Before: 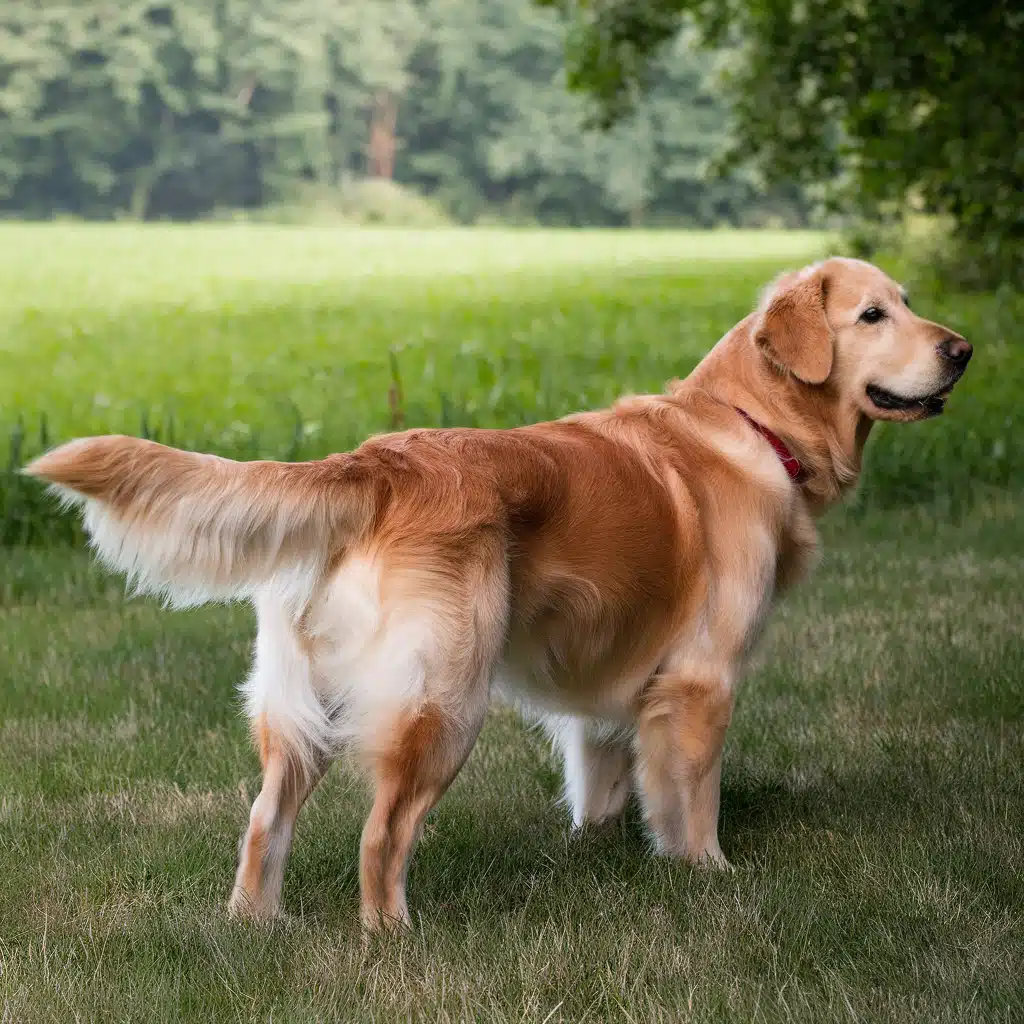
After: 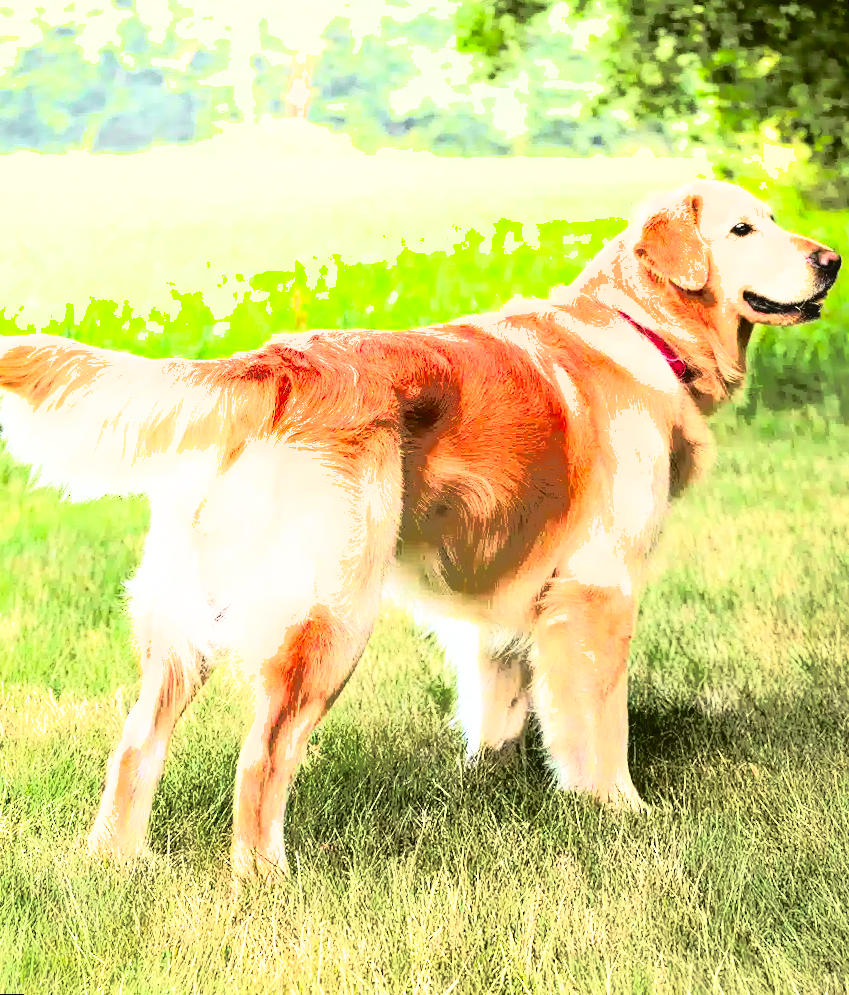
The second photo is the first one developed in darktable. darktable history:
exposure: black level correction 0, exposure 1.388 EV, compensate exposure bias true, compensate highlight preservation false
tone curve: curves: ch0 [(0, 0.026) (0.184, 0.172) (0.391, 0.468) (0.446, 0.56) (0.605, 0.758) (0.831, 0.931) (0.992, 1)]; ch1 [(0, 0) (0.437, 0.447) (0.501, 0.502) (0.538, 0.539) (0.574, 0.589) (0.617, 0.64) (0.699, 0.749) (0.859, 0.919) (1, 1)]; ch2 [(0, 0) (0.33, 0.301) (0.421, 0.443) (0.447, 0.482) (0.499, 0.509) (0.538, 0.564) (0.585, 0.615) (0.664, 0.664) (1, 1)], color space Lab, independent channels, preserve colors none
shadows and highlights: highlights -60
rgb curve: curves: ch0 [(0, 0) (0.21, 0.15) (0.24, 0.21) (0.5, 0.75) (0.75, 0.96) (0.89, 0.99) (1, 1)]; ch1 [(0, 0.02) (0.21, 0.13) (0.25, 0.2) (0.5, 0.67) (0.75, 0.9) (0.89, 0.97) (1, 1)]; ch2 [(0, 0.02) (0.21, 0.13) (0.25, 0.2) (0.5, 0.67) (0.75, 0.9) (0.89, 0.97) (1, 1)], compensate middle gray true
rotate and perspective: rotation 0.72°, lens shift (vertical) -0.352, lens shift (horizontal) -0.051, crop left 0.152, crop right 0.859, crop top 0.019, crop bottom 0.964
